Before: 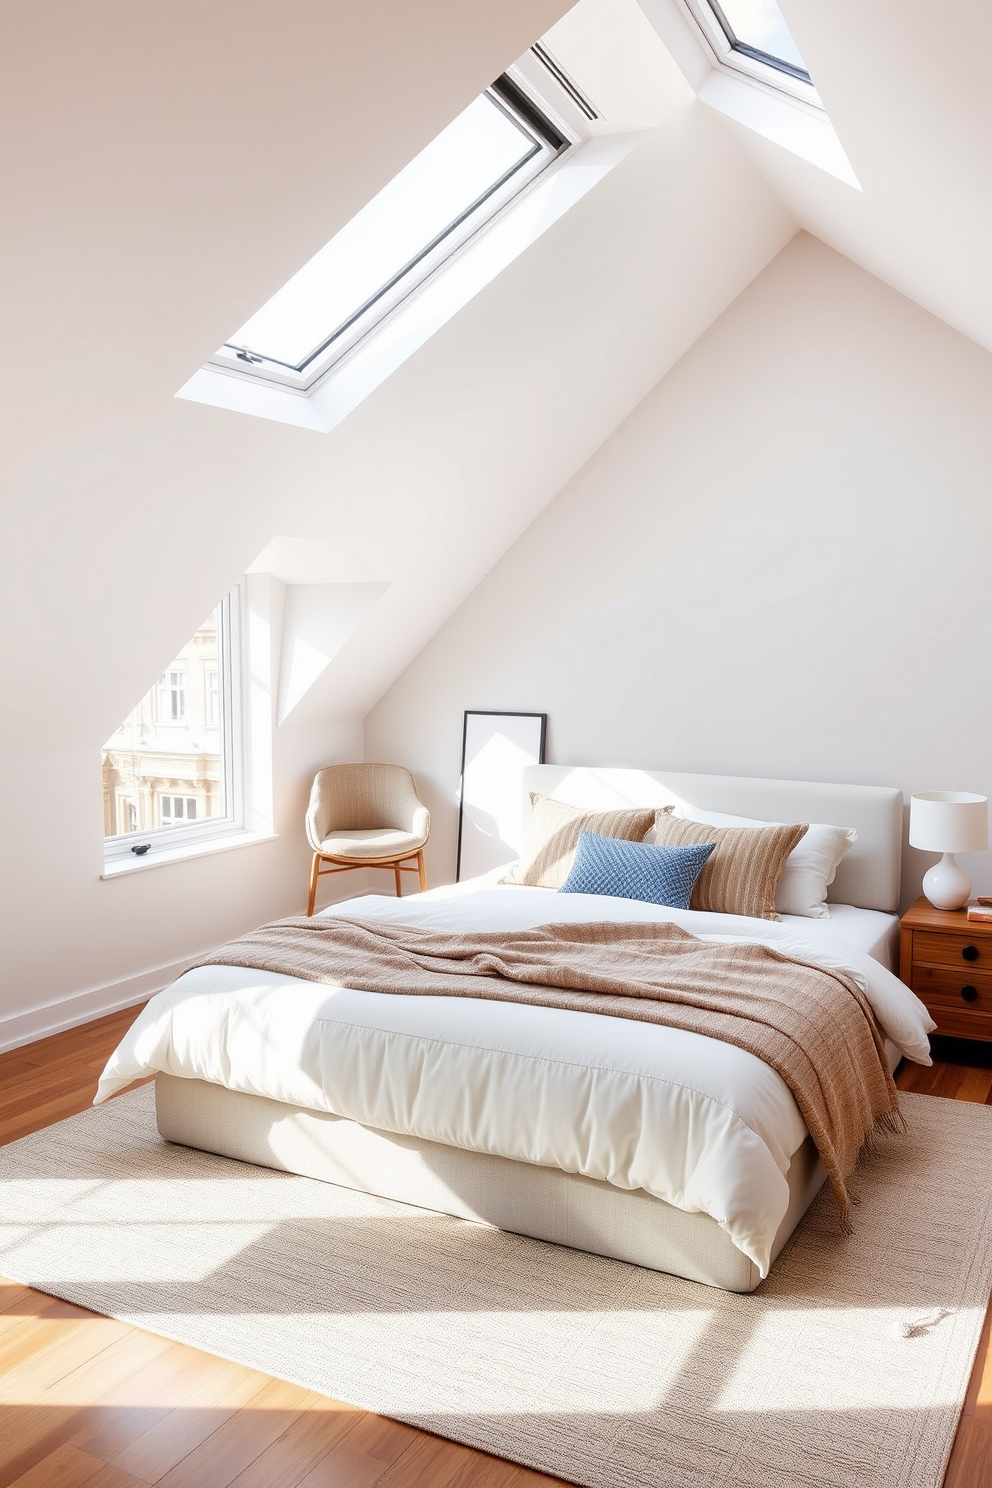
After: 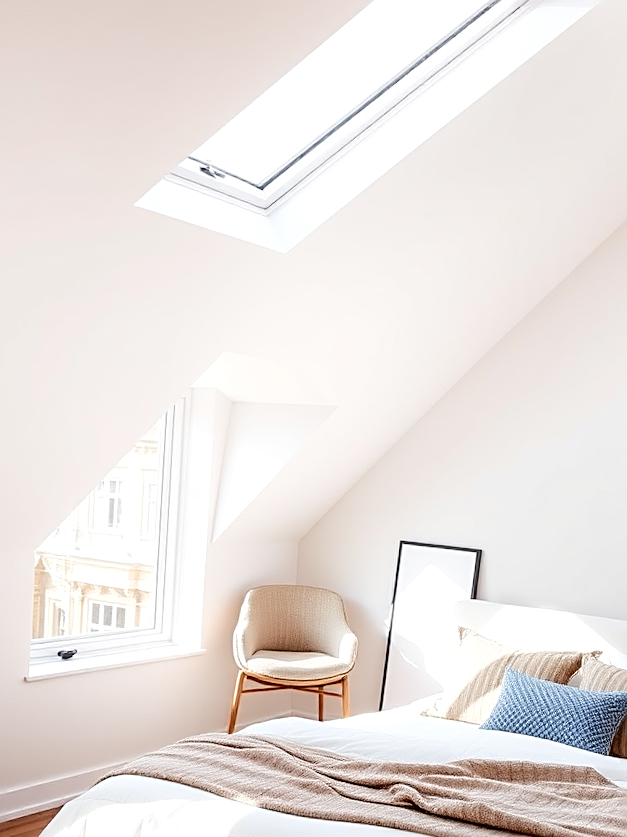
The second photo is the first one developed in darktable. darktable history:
sharpen: radius 2.536, amount 0.622
shadows and highlights: shadows -23.5, highlights 44.45, soften with gaussian
crop and rotate: angle -4.34°, left 2.041%, top 7.05%, right 27.705%, bottom 30.451%
local contrast: detail 135%, midtone range 0.745
